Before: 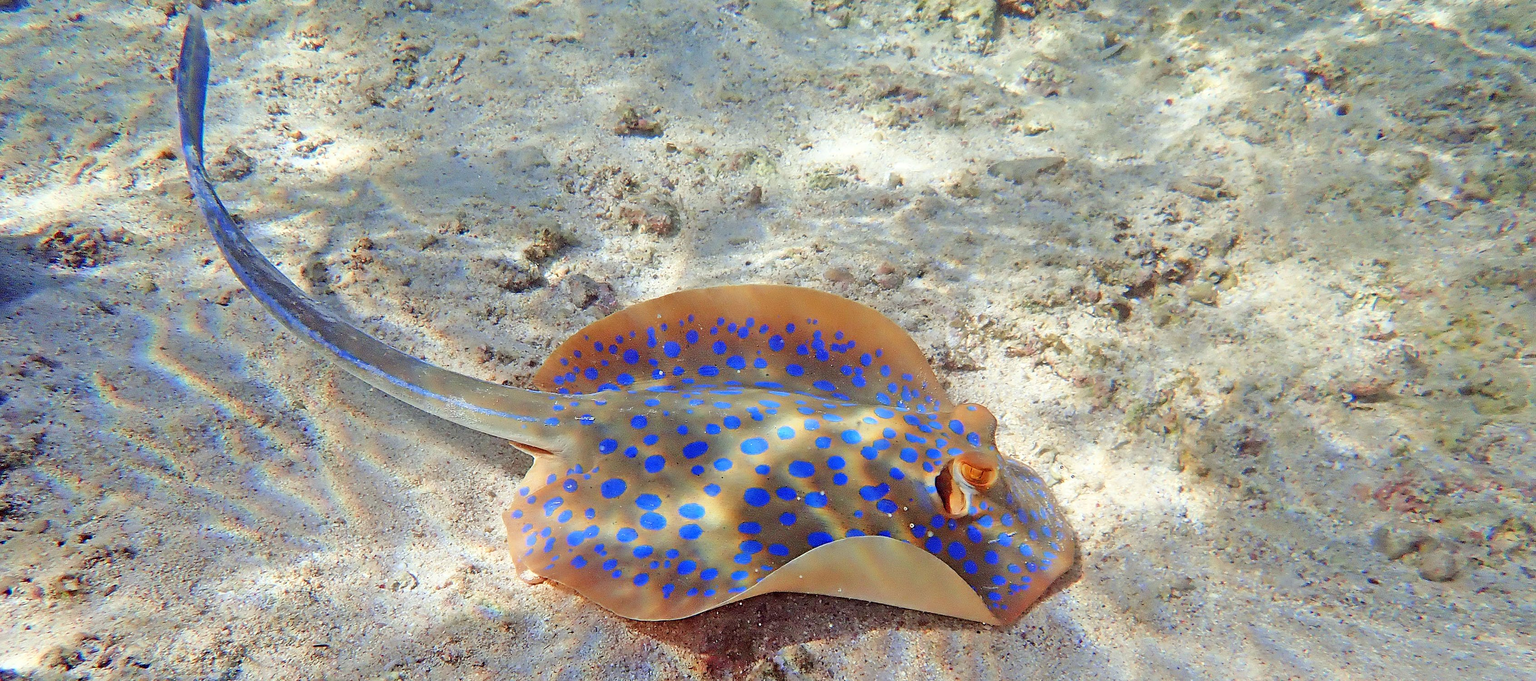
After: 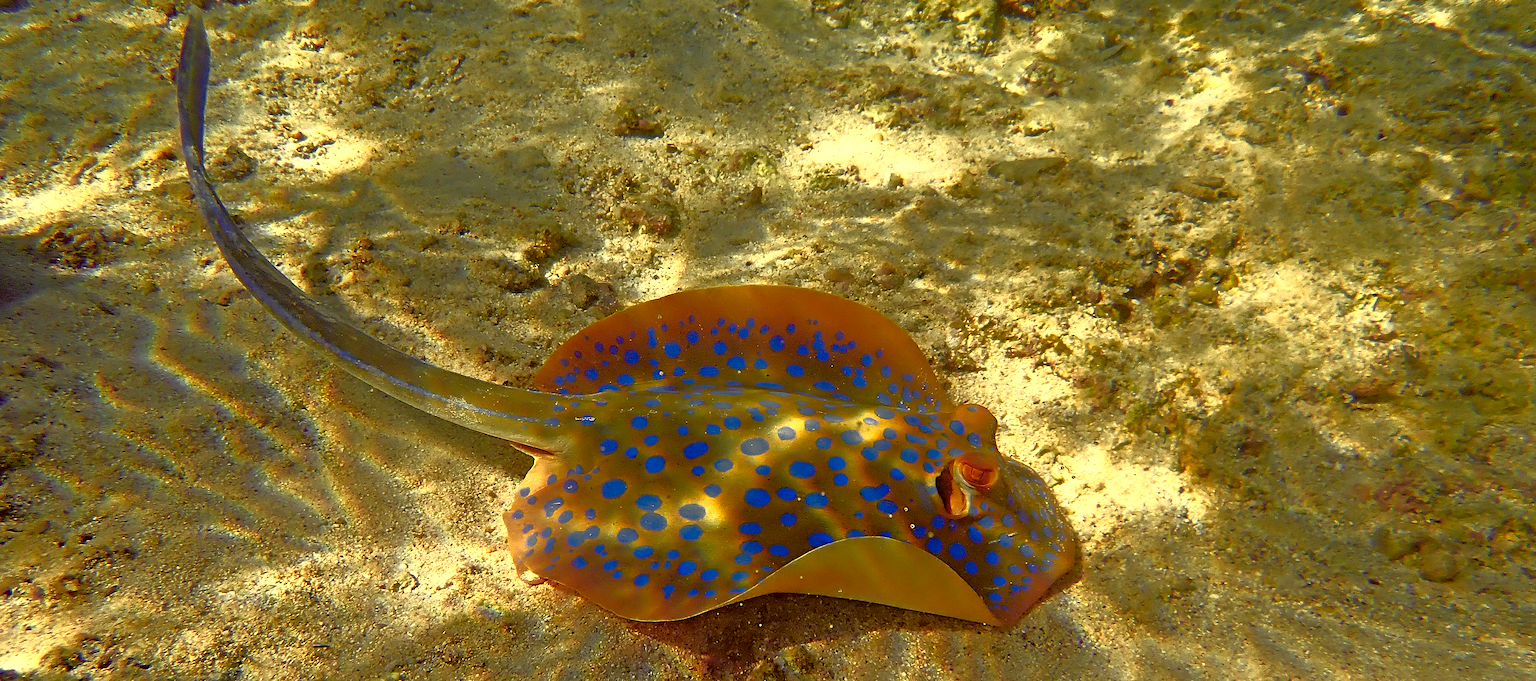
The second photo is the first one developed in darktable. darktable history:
base curve: curves: ch0 [(0, 0) (0.564, 0.291) (0.802, 0.731) (1, 1)]
color correction: highlights a* 0.162, highlights b* 29.53, shadows a* -0.162, shadows b* 21.09
color zones: curves: ch0 [(0.257, 0.558) (0.75, 0.565)]; ch1 [(0.004, 0.857) (0.14, 0.416) (0.257, 0.695) (0.442, 0.032) (0.736, 0.266) (0.891, 0.741)]; ch2 [(0, 0.623) (0.112, 0.436) (0.271, 0.474) (0.516, 0.64) (0.743, 0.286)]
